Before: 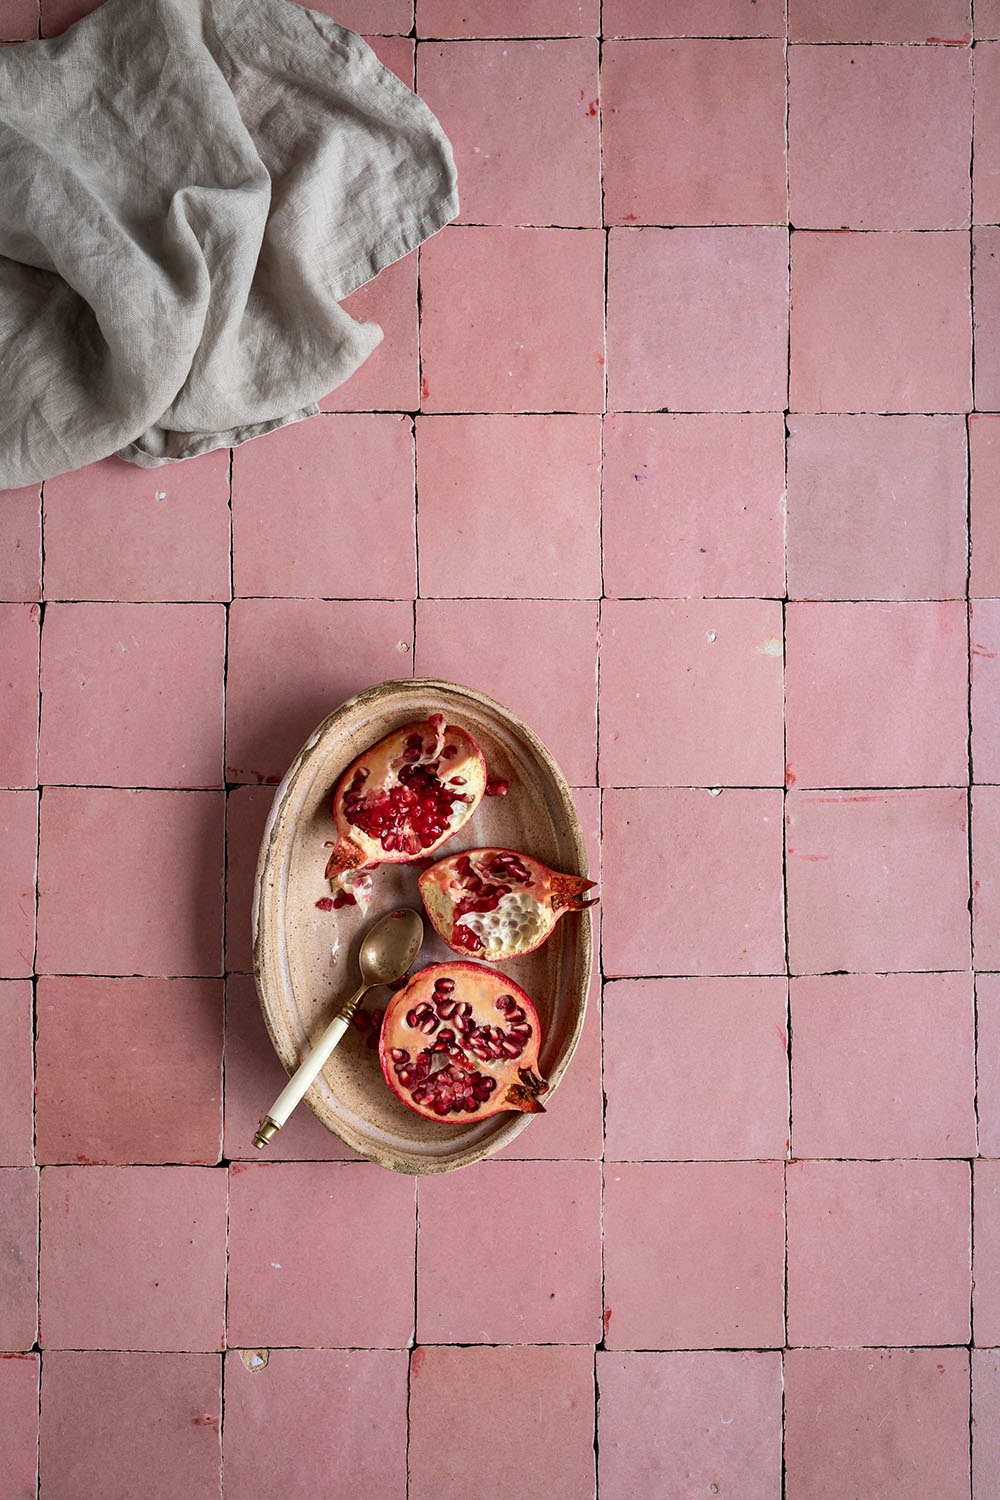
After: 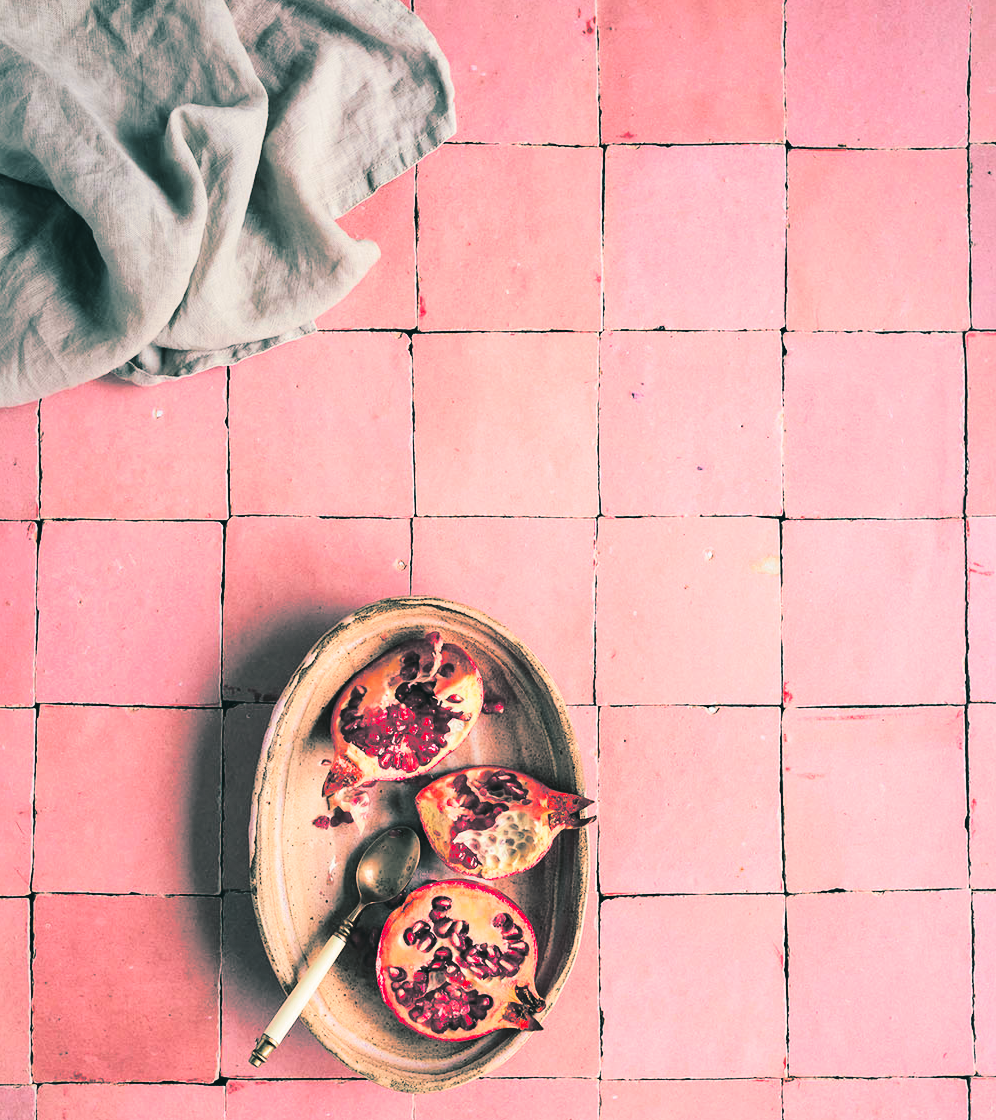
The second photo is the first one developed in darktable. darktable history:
exposure: black level correction -0.005, exposure 0.622 EV, compensate highlight preservation false
crop: left 0.387%, top 5.469%, bottom 19.809%
split-toning: shadows › hue 186.43°, highlights › hue 49.29°, compress 30.29%
tone curve: curves: ch0 [(0, 0.019) (0.204, 0.162) (0.491, 0.519) (0.748, 0.765) (1, 0.919)]; ch1 [(0, 0) (0.201, 0.113) (0.372, 0.282) (0.443, 0.434) (0.496, 0.504) (0.566, 0.585) (0.761, 0.803) (1, 1)]; ch2 [(0, 0) (0.434, 0.447) (0.483, 0.487) (0.555, 0.563) (0.697, 0.68) (1, 1)], color space Lab, independent channels, preserve colors none
contrast brightness saturation: contrast 0.16, saturation 0.32
